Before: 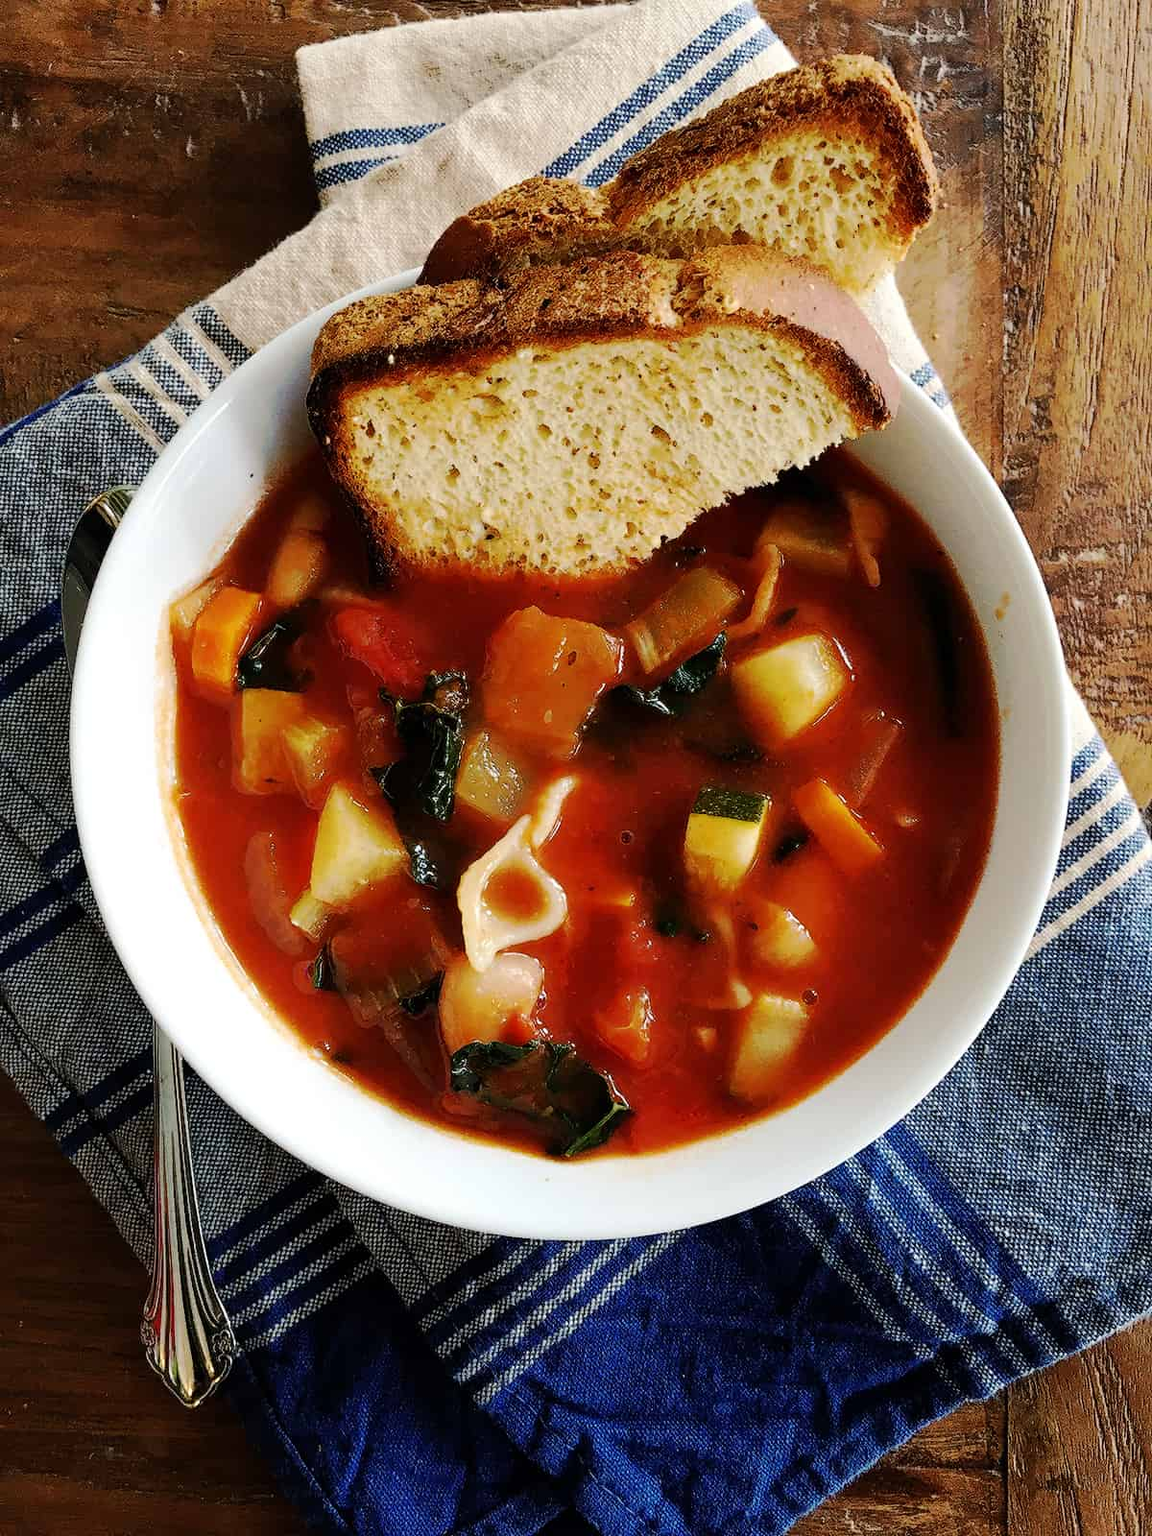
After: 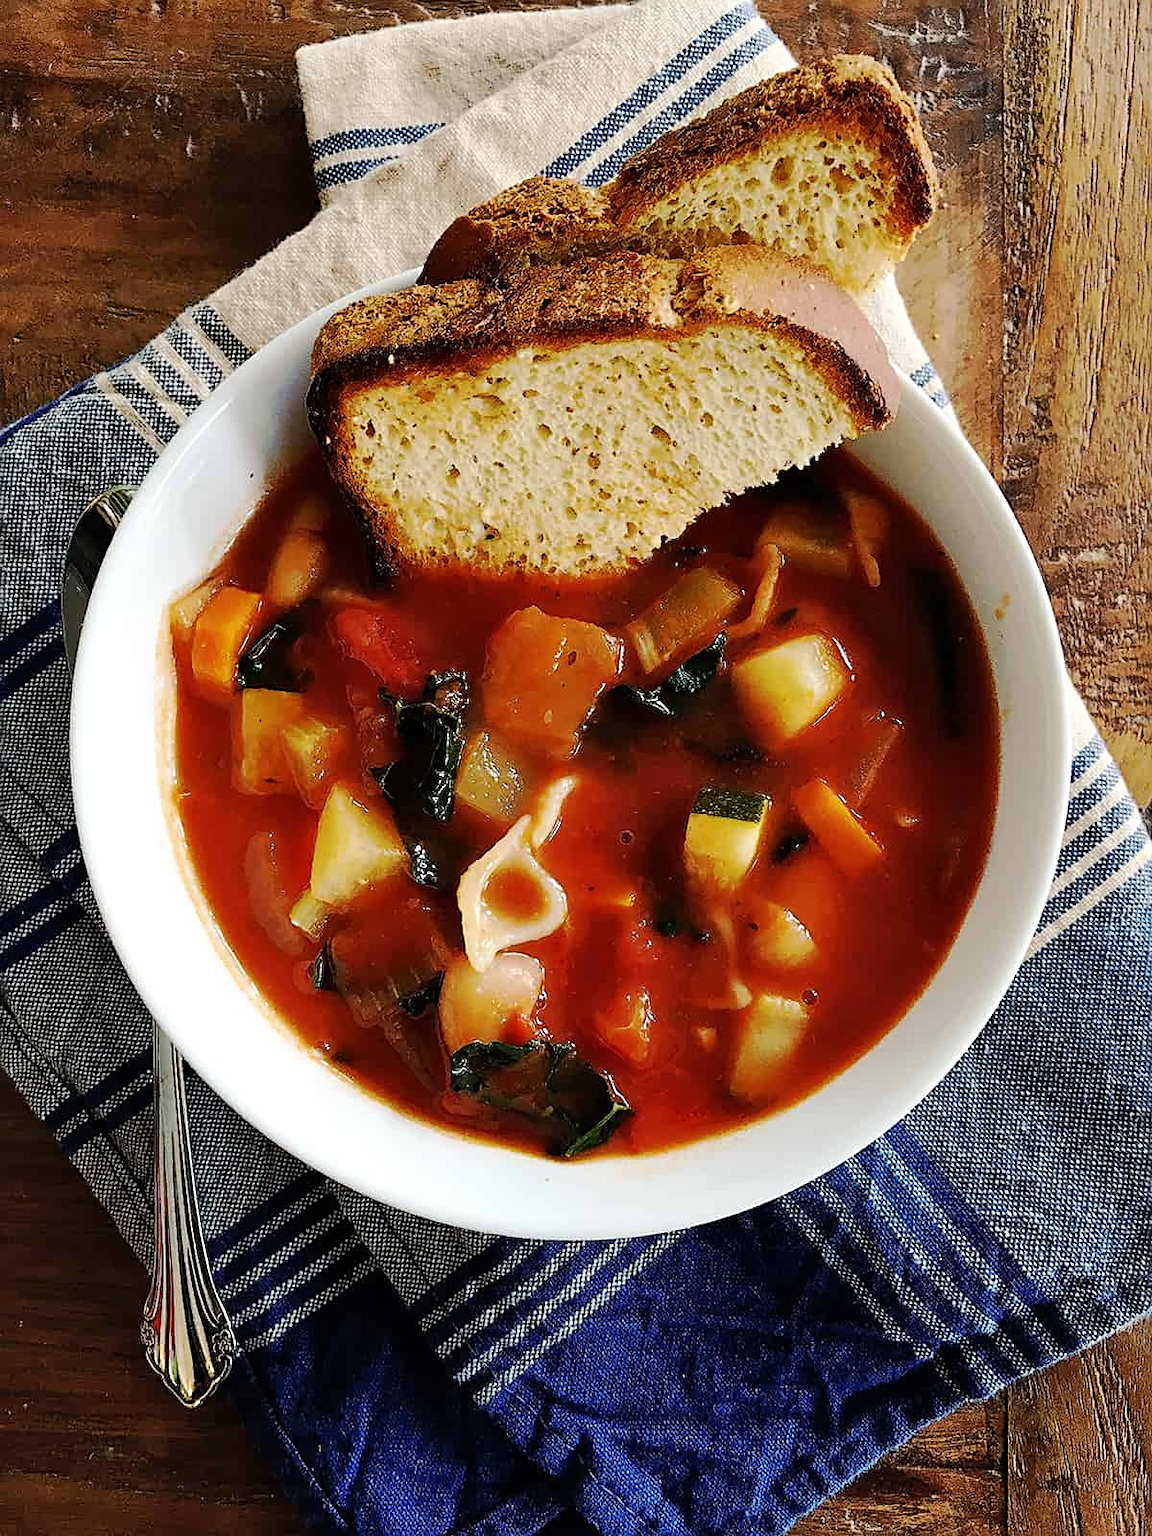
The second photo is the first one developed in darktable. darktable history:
sharpen: on, module defaults
shadows and highlights: shadows 32, highlights -32, soften with gaussian
